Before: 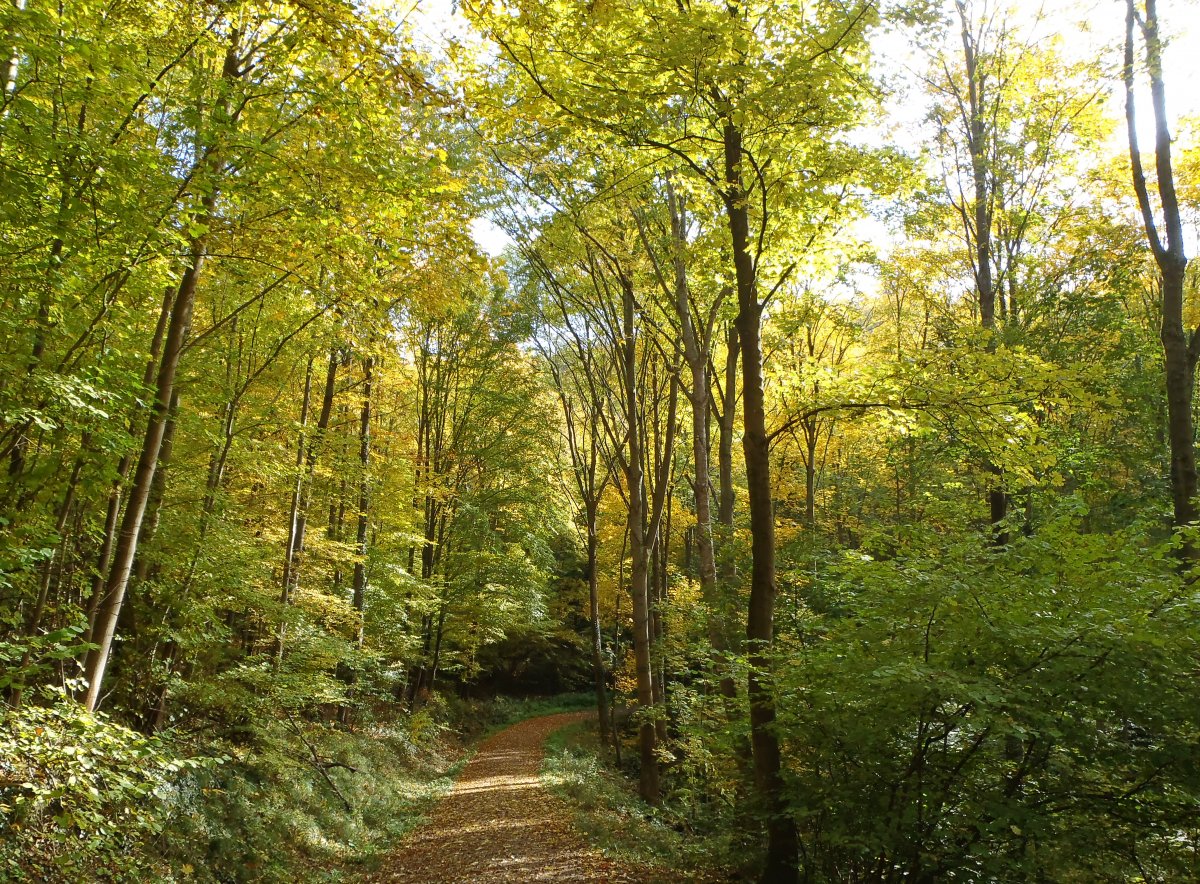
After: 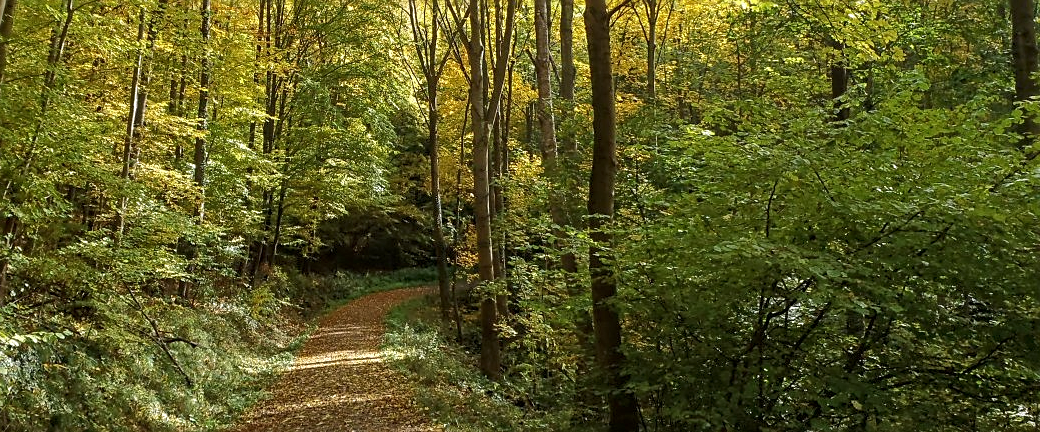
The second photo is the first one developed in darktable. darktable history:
crop and rotate: left 13.306%, top 48.129%, bottom 2.928%
local contrast: on, module defaults
sharpen: on, module defaults
